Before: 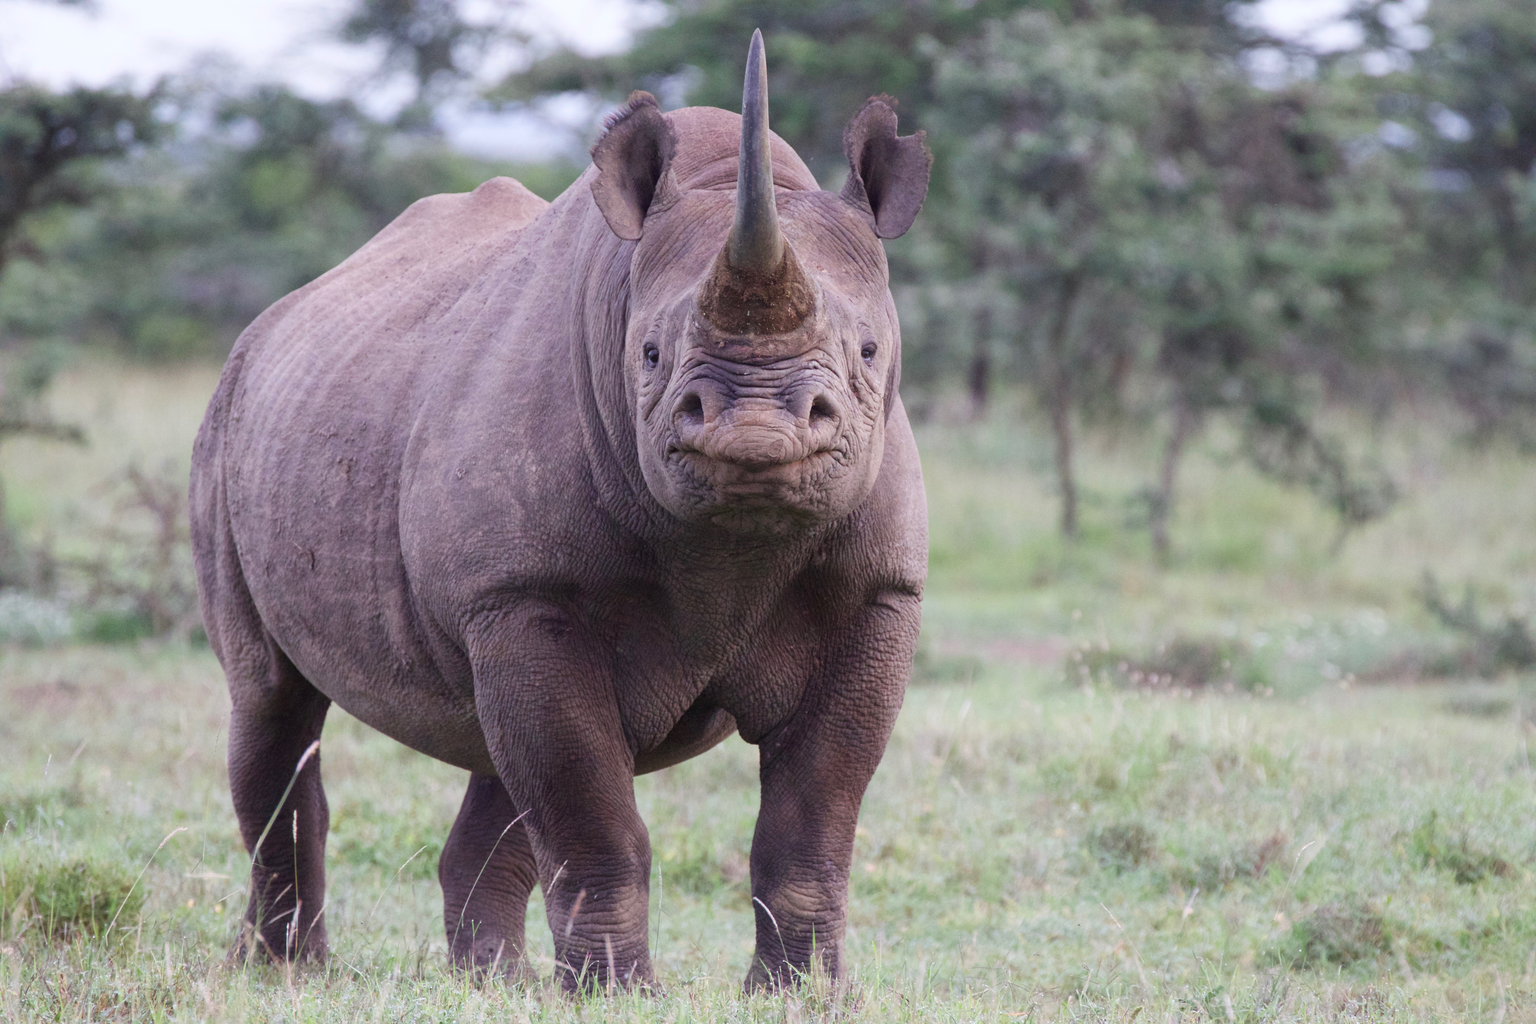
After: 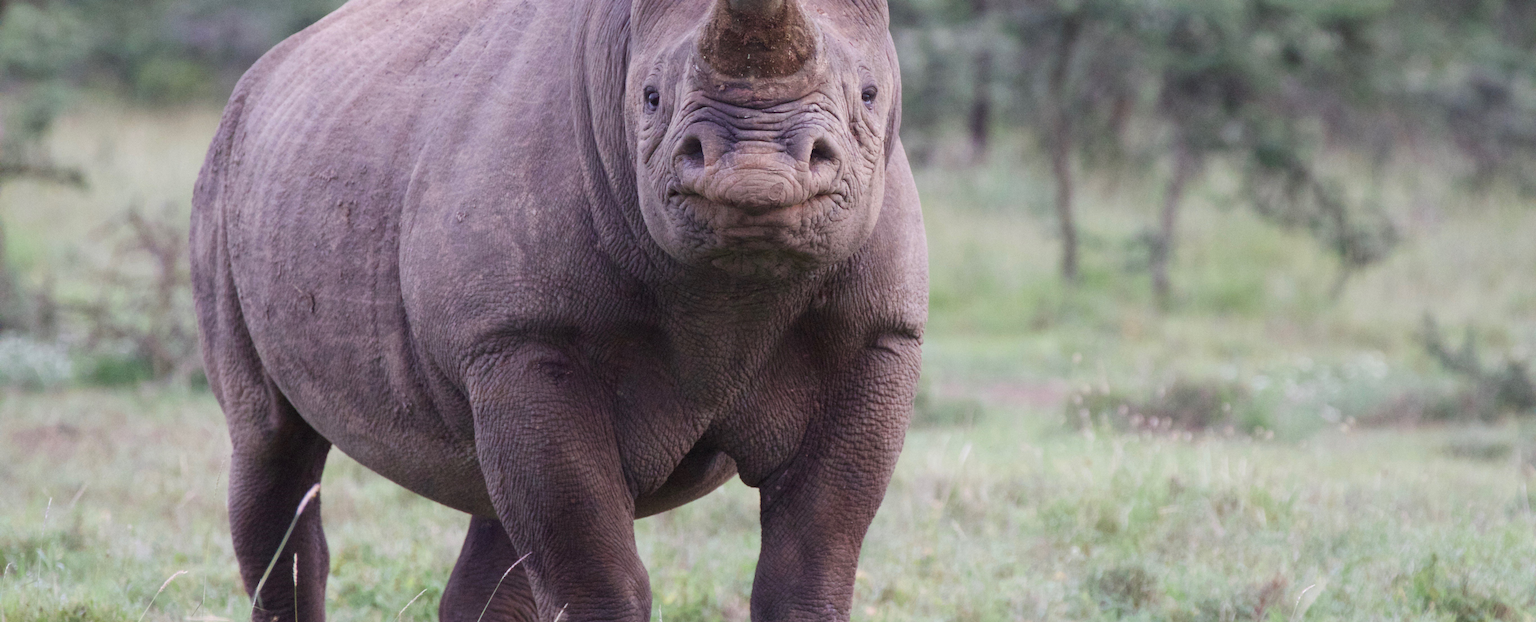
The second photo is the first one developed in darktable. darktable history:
crop and rotate: top 25.127%, bottom 14.026%
